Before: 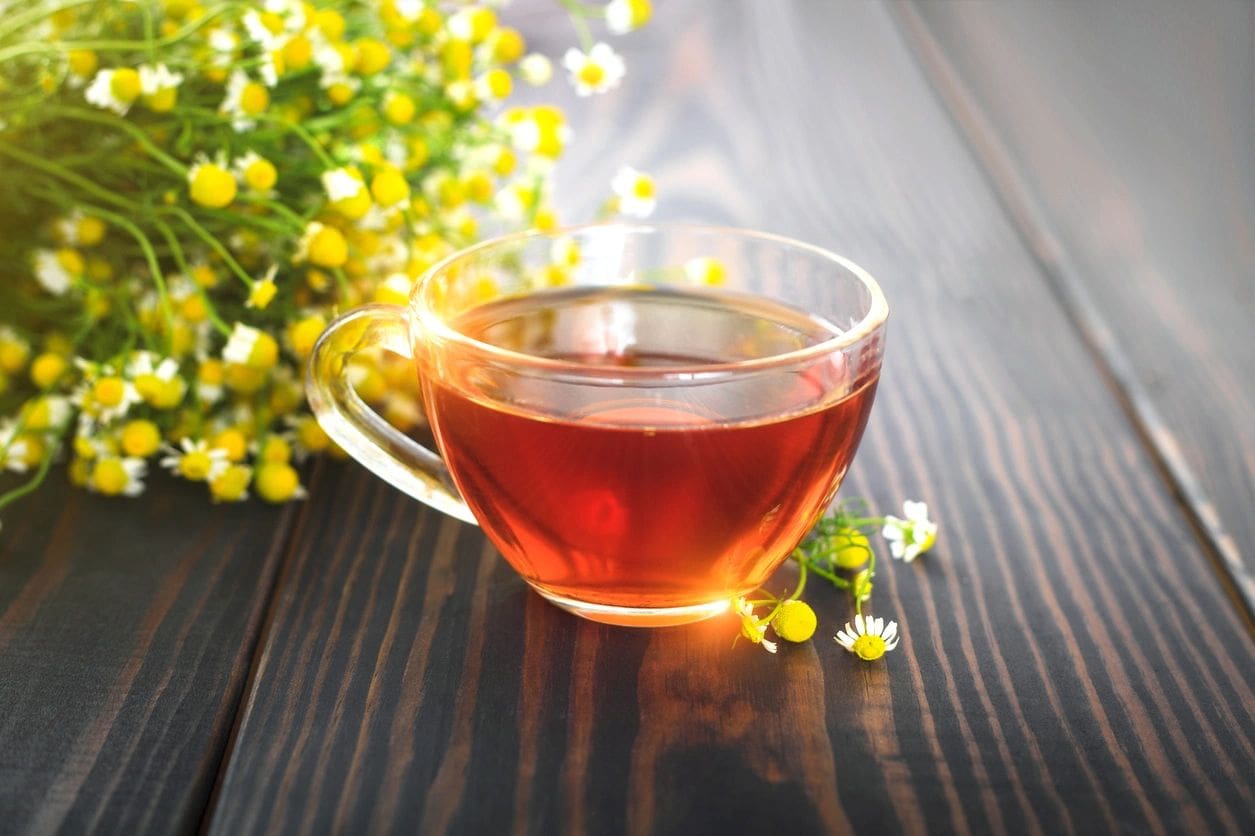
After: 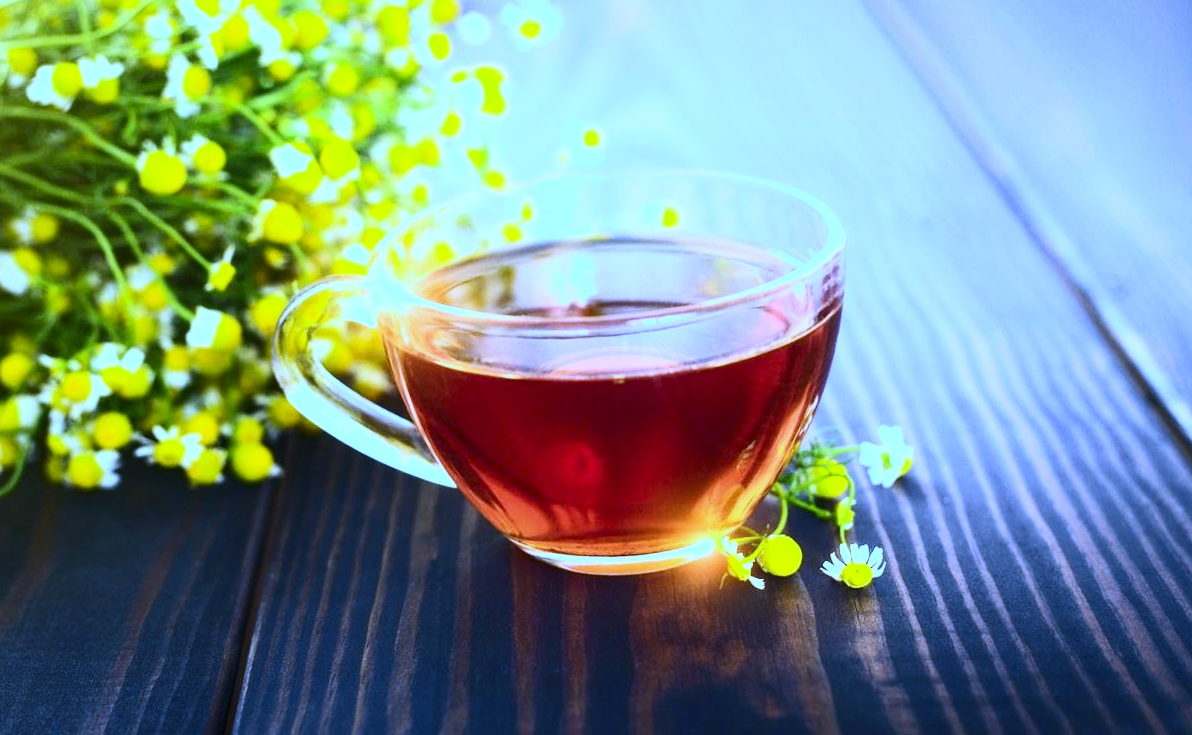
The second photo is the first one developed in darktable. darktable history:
white balance: red 0.766, blue 1.537
contrast brightness saturation: contrast 0.4, brightness 0.1, saturation 0.21
tone equalizer: -7 EV 0.13 EV, smoothing diameter 25%, edges refinement/feathering 10, preserve details guided filter
rotate and perspective: rotation -5°, crop left 0.05, crop right 0.952, crop top 0.11, crop bottom 0.89
